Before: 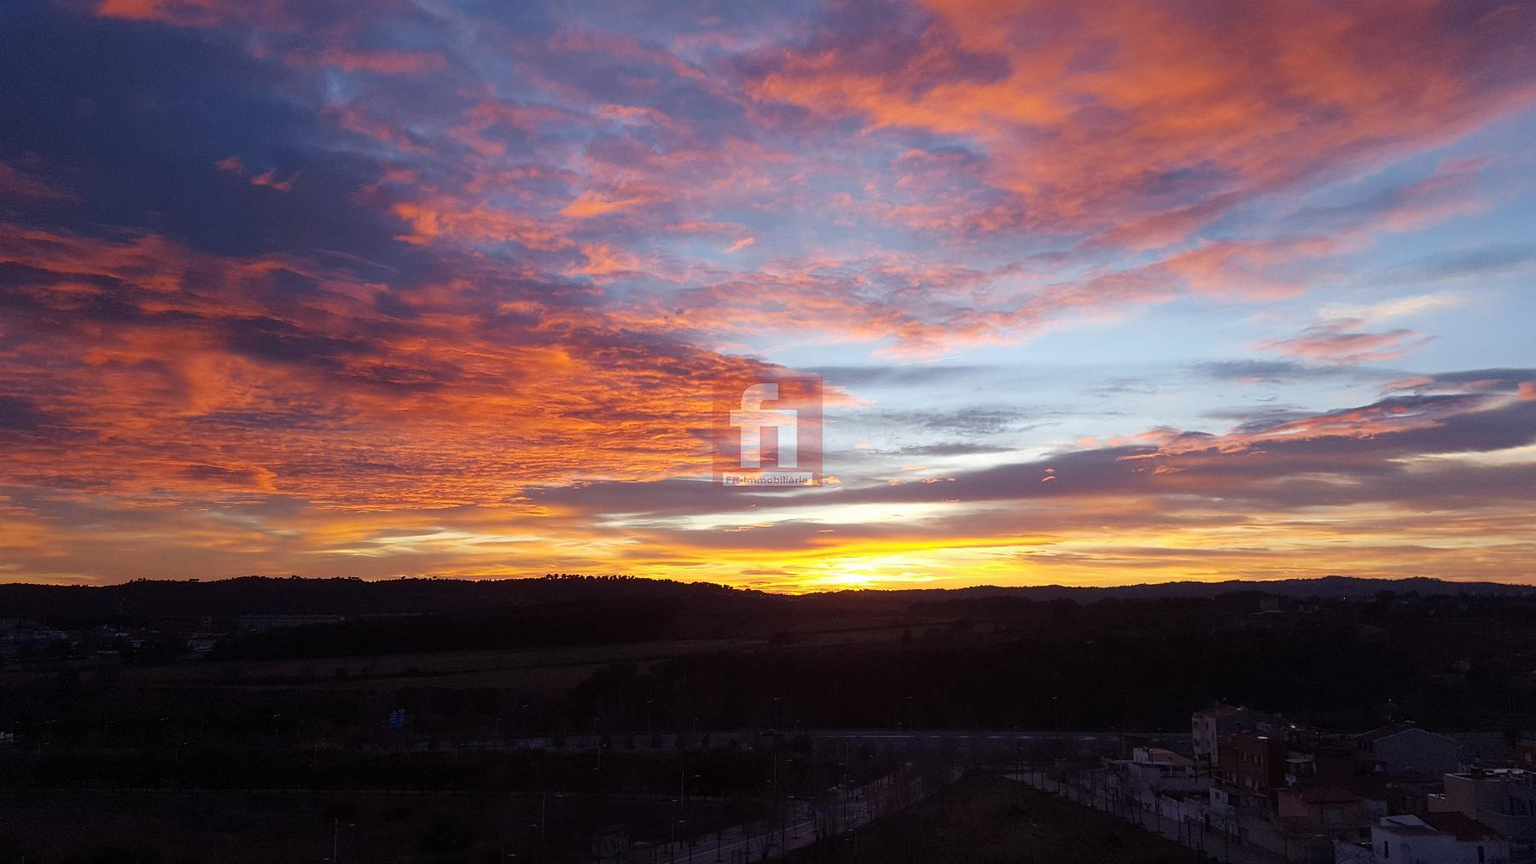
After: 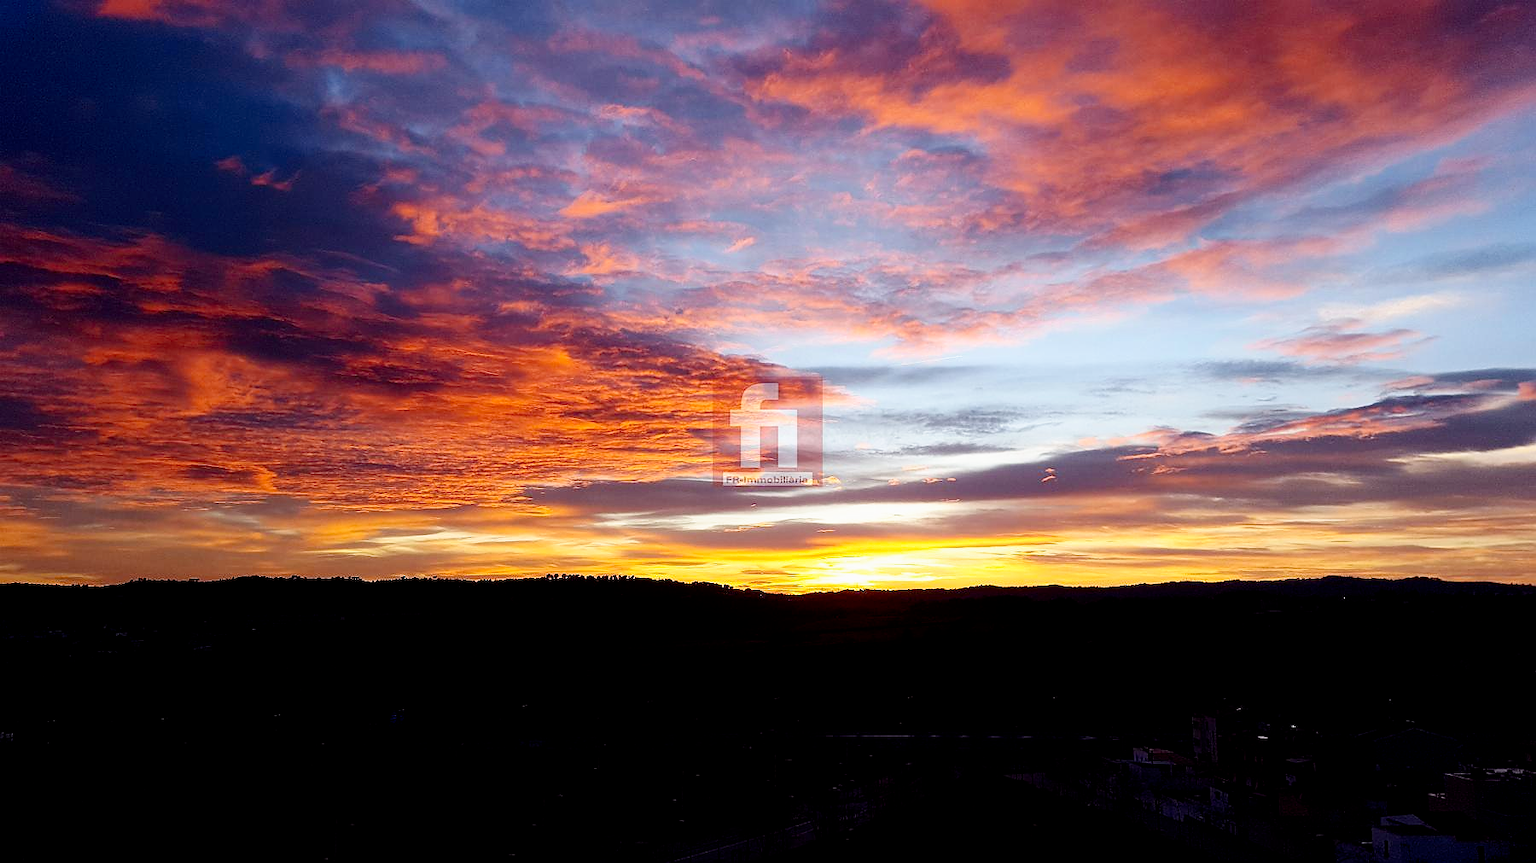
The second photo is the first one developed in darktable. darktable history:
contrast brightness saturation: contrast 0.14
filmic rgb: black relative exposure -6.3 EV, white relative exposure 2.8 EV, threshold 3 EV, target black luminance 0%, hardness 4.6, latitude 67.35%, contrast 1.292, shadows ↔ highlights balance -3.5%, preserve chrominance no, color science v4 (2020), contrast in shadows soft, enable highlight reconstruction true
sharpen: radius 0.969, amount 0.604
